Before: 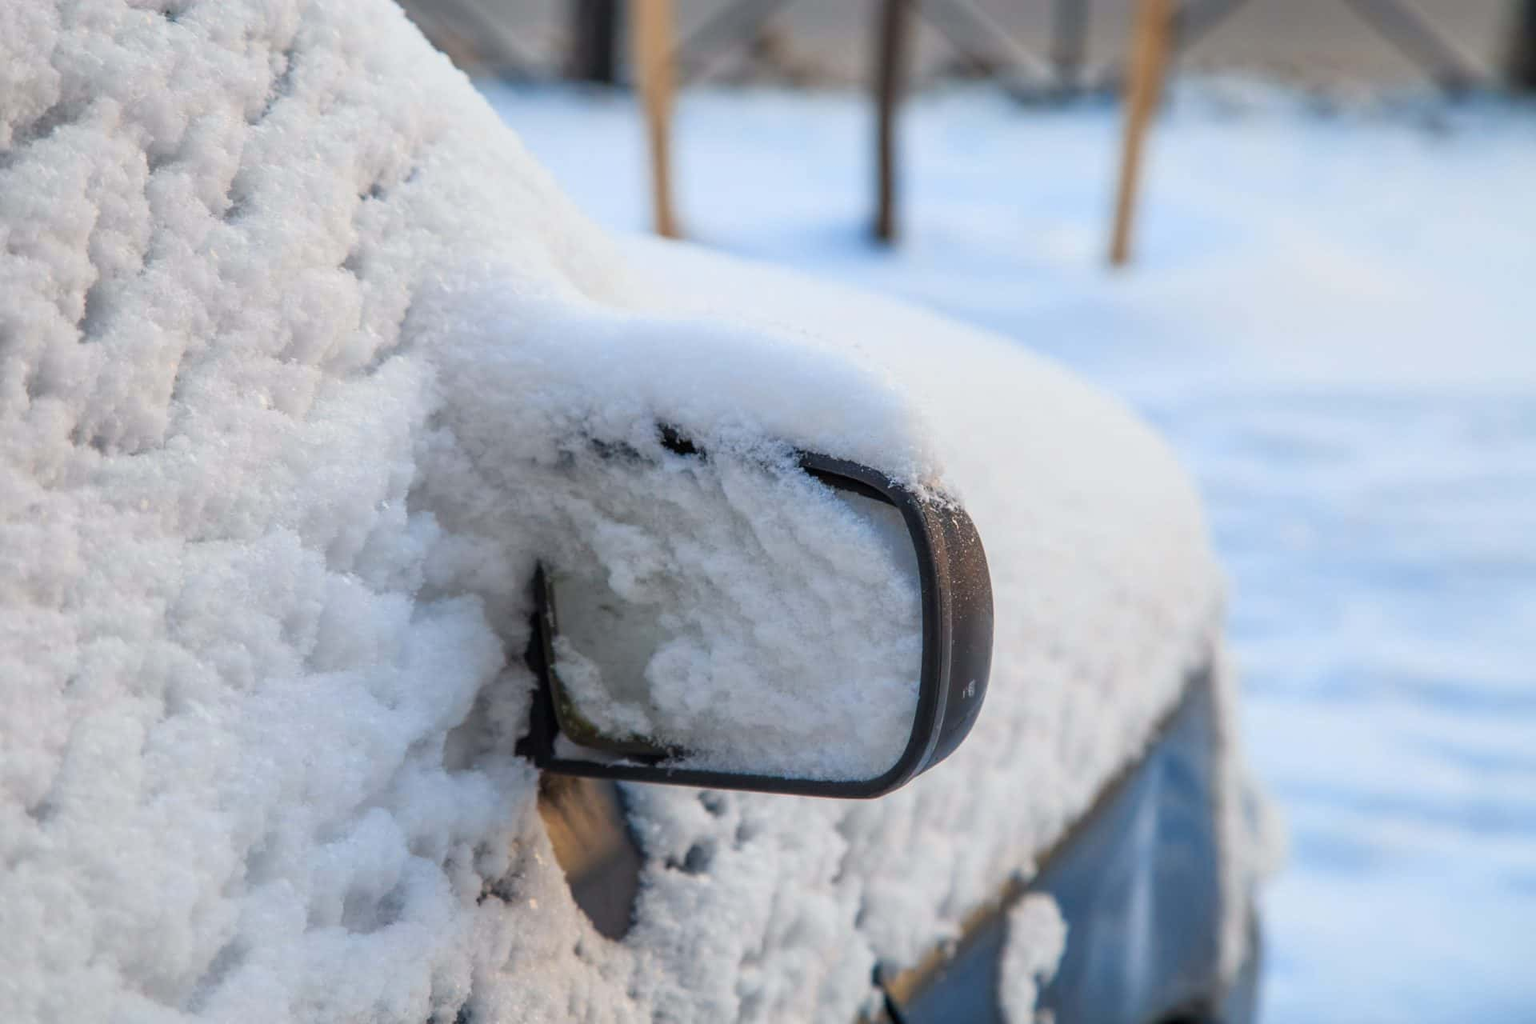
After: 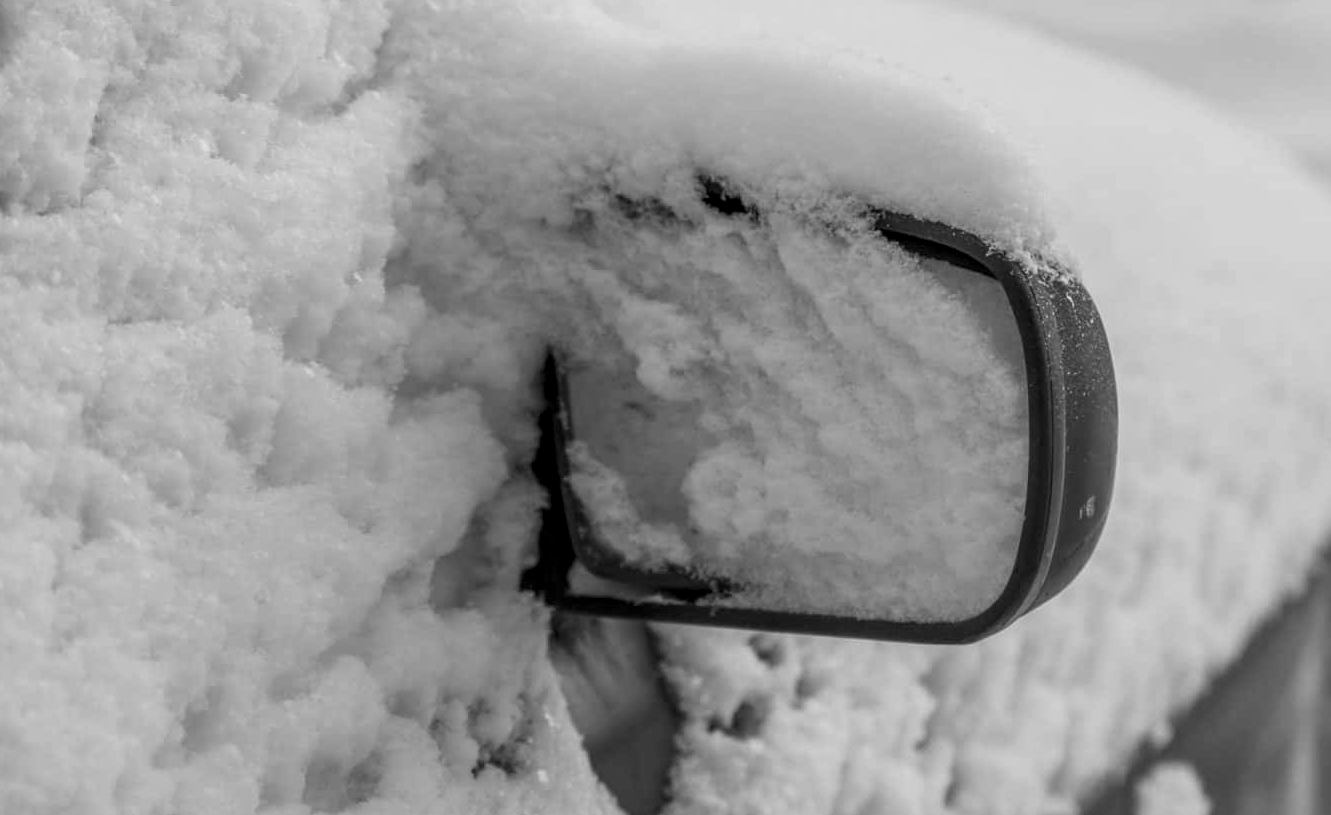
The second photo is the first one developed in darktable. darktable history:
crop: left 6.488%, top 27.668%, right 24.183%, bottom 8.656%
monochrome: a -74.22, b 78.2
white balance: red 1.066, blue 1.119
local contrast: on, module defaults
